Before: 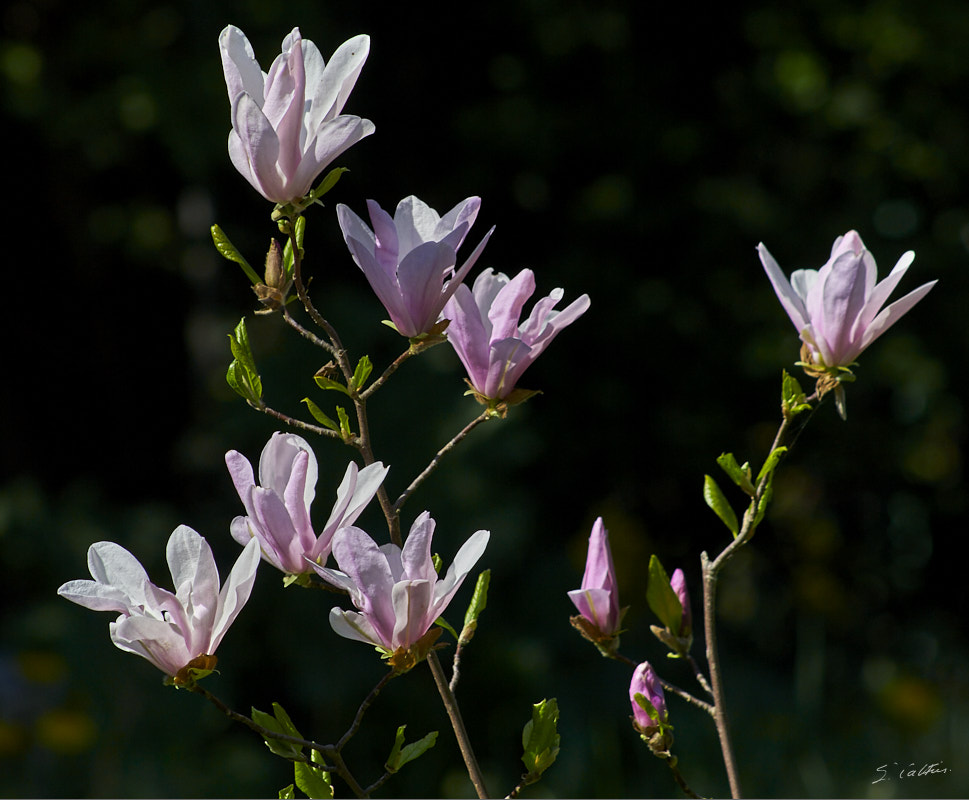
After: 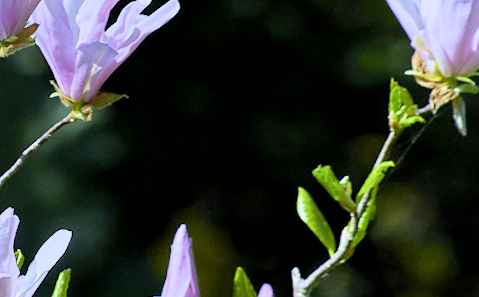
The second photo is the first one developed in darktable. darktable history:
crop: left 35.03%, top 36.625%, right 14.663%, bottom 20.057%
rotate and perspective: rotation 1.69°, lens shift (vertical) -0.023, lens shift (horizontal) -0.291, crop left 0.025, crop right 0.988, crop top 0.092, crop bottom 0.842
white balance: red 0.871, blue 1.249
exposure: exposure 2 EV, compensate exposure bias true, compensate highlight preservation false
filmic rgb: black relative exposure -7.65 EV, white relative exposure 4.56 EV, hardness 3.61
